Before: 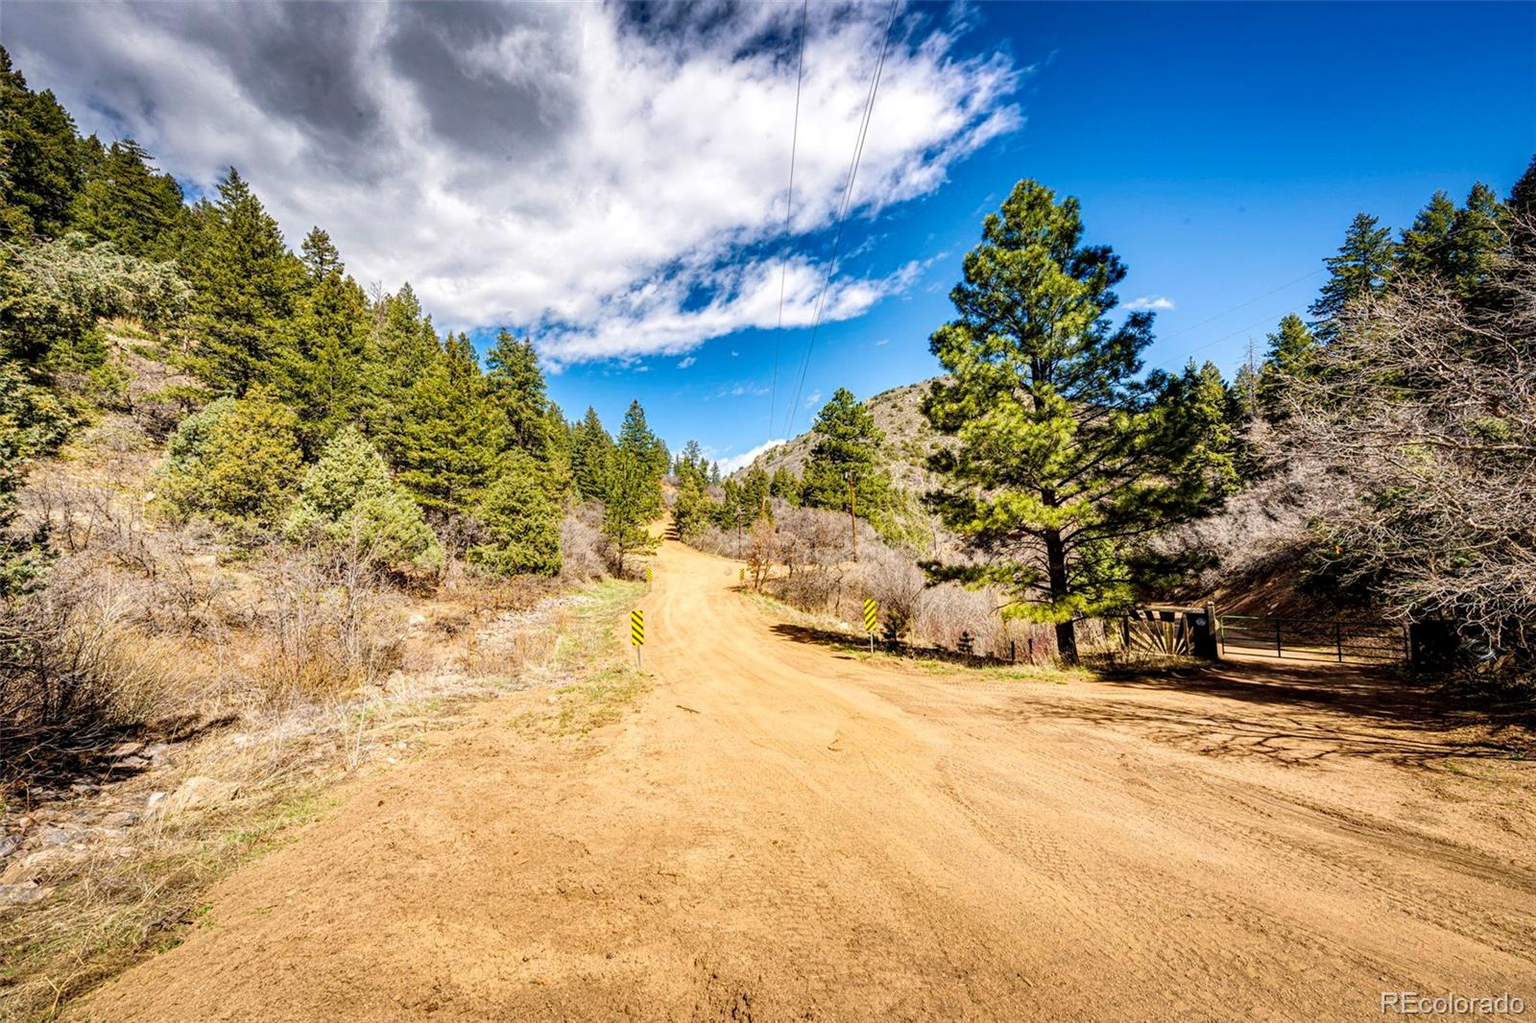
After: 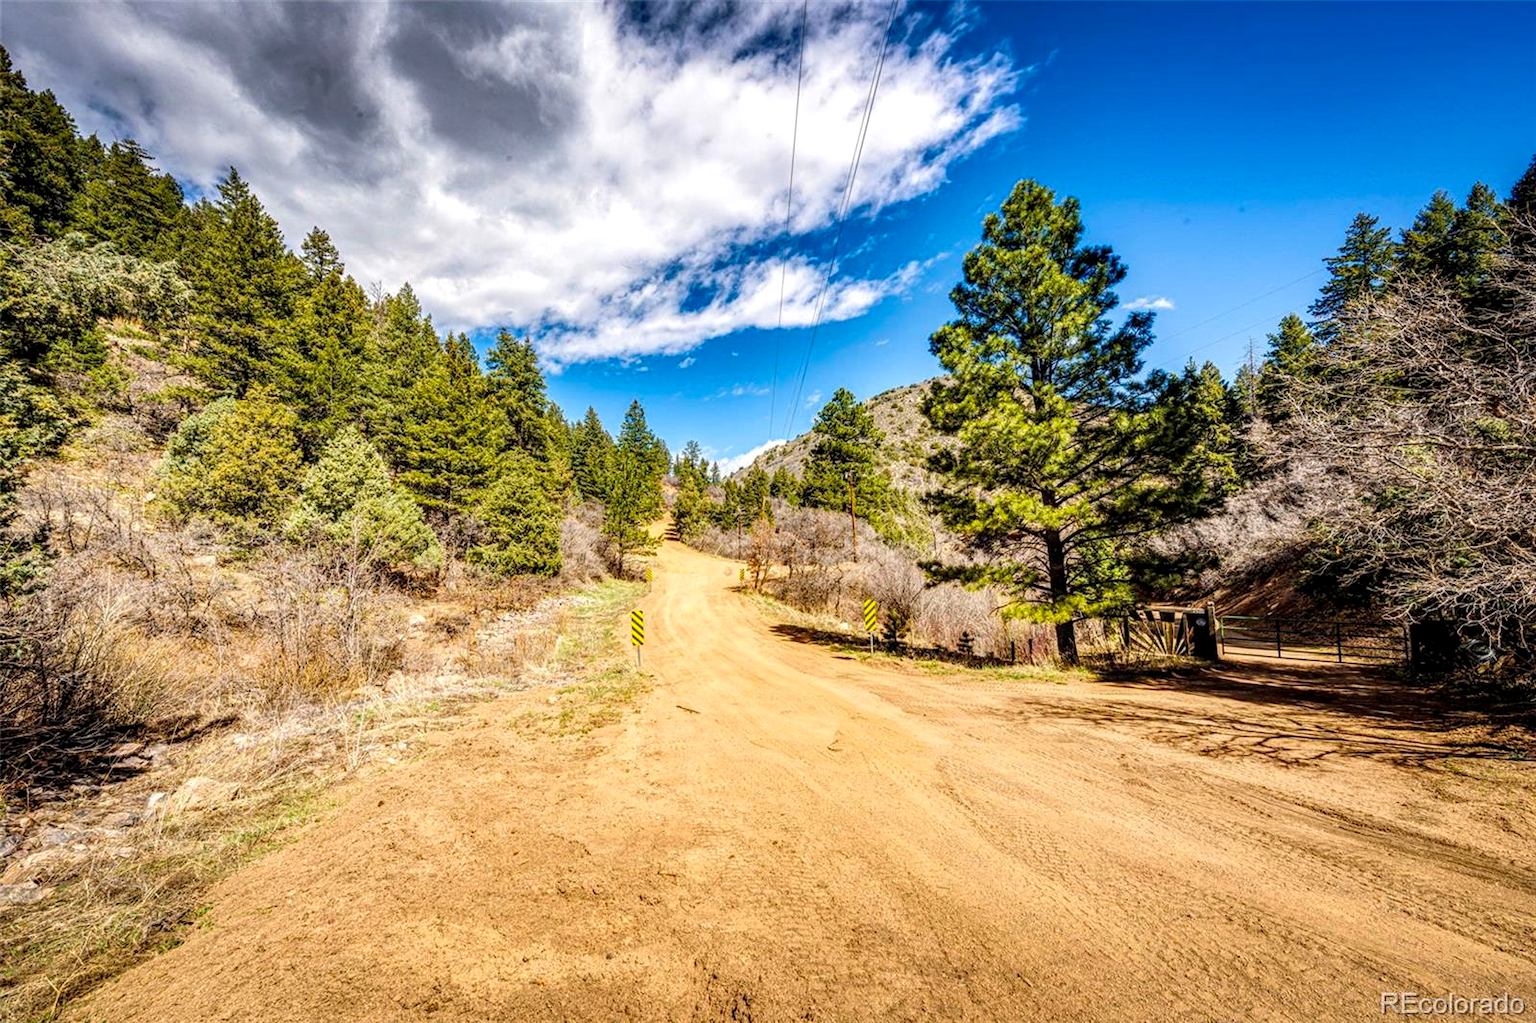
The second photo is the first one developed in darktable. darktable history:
contrast brightness saturation: saturation 0.098
local contrast: on, module defaults
